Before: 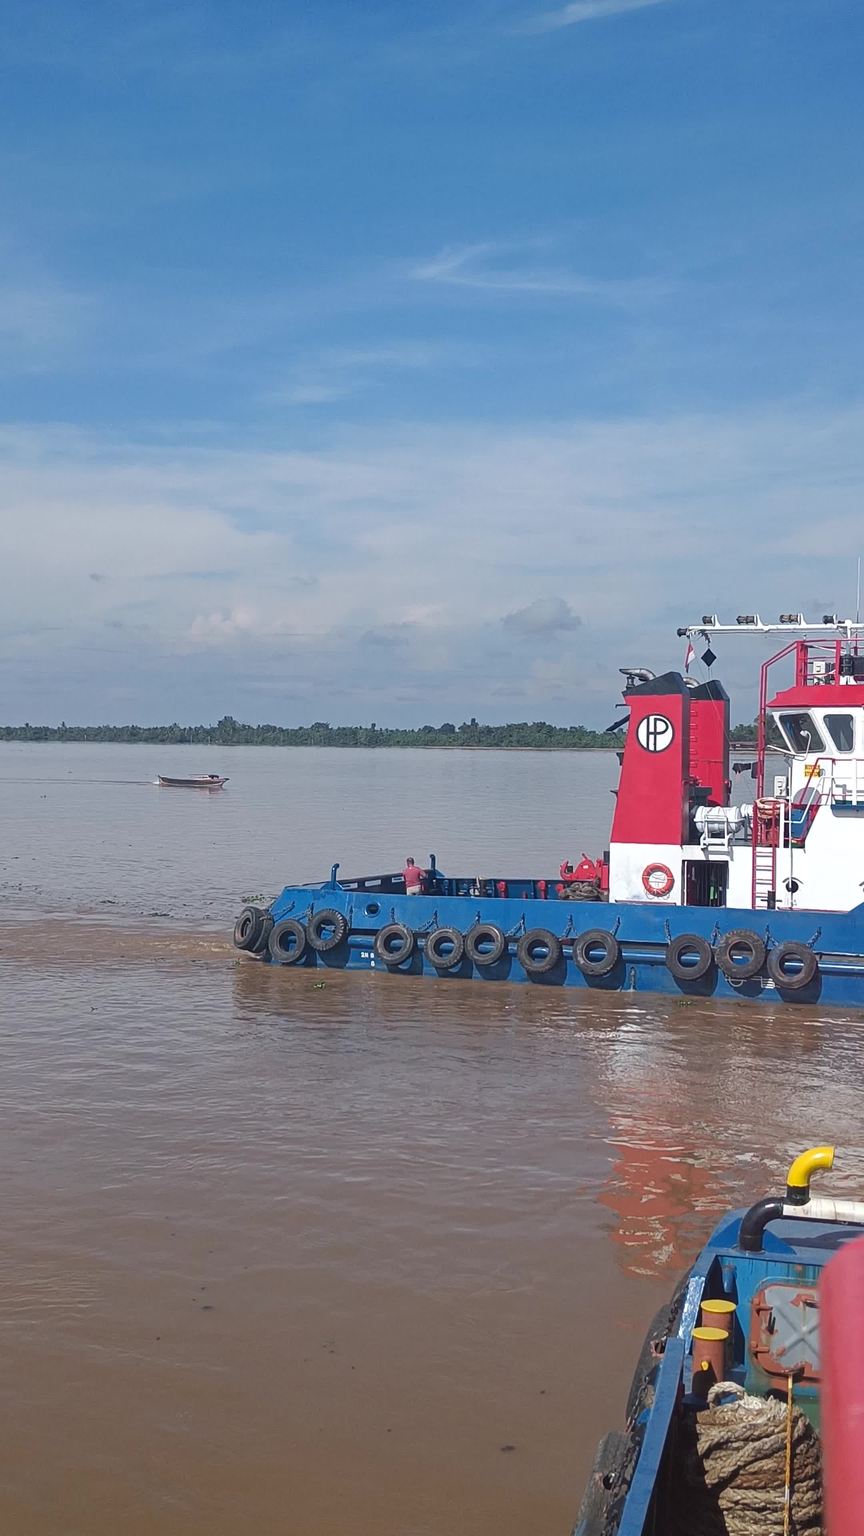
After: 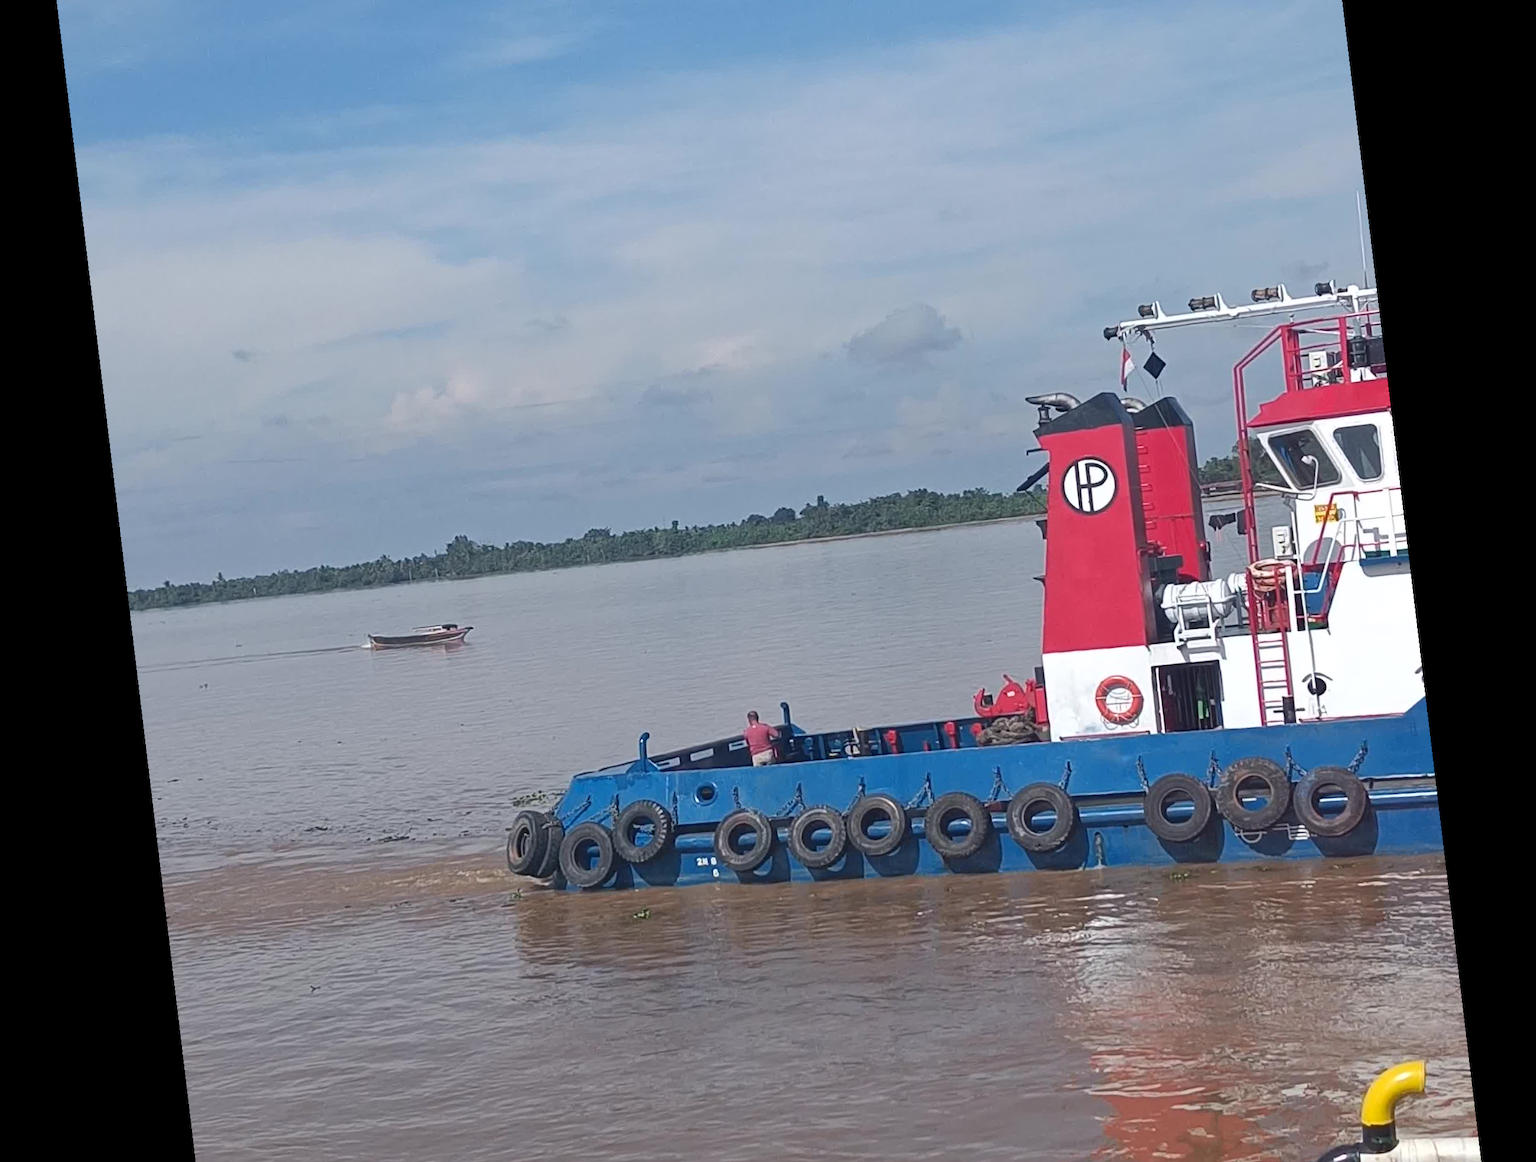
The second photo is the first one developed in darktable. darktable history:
crop and rotate: top 26.056%, bottom 25.543%
rotate and perspective: rotation -6.83°, automatic cropping off
